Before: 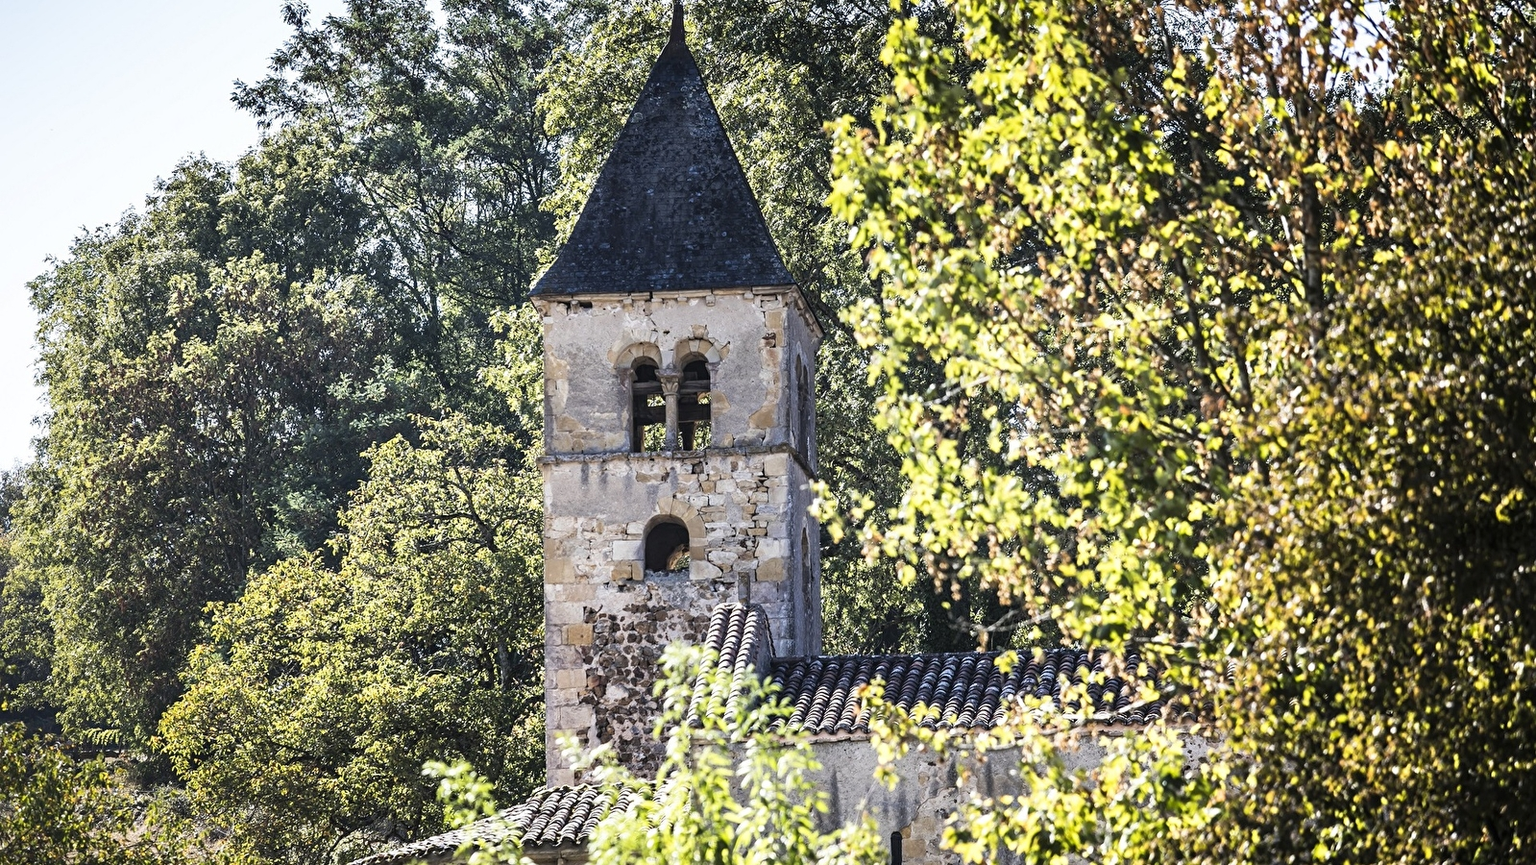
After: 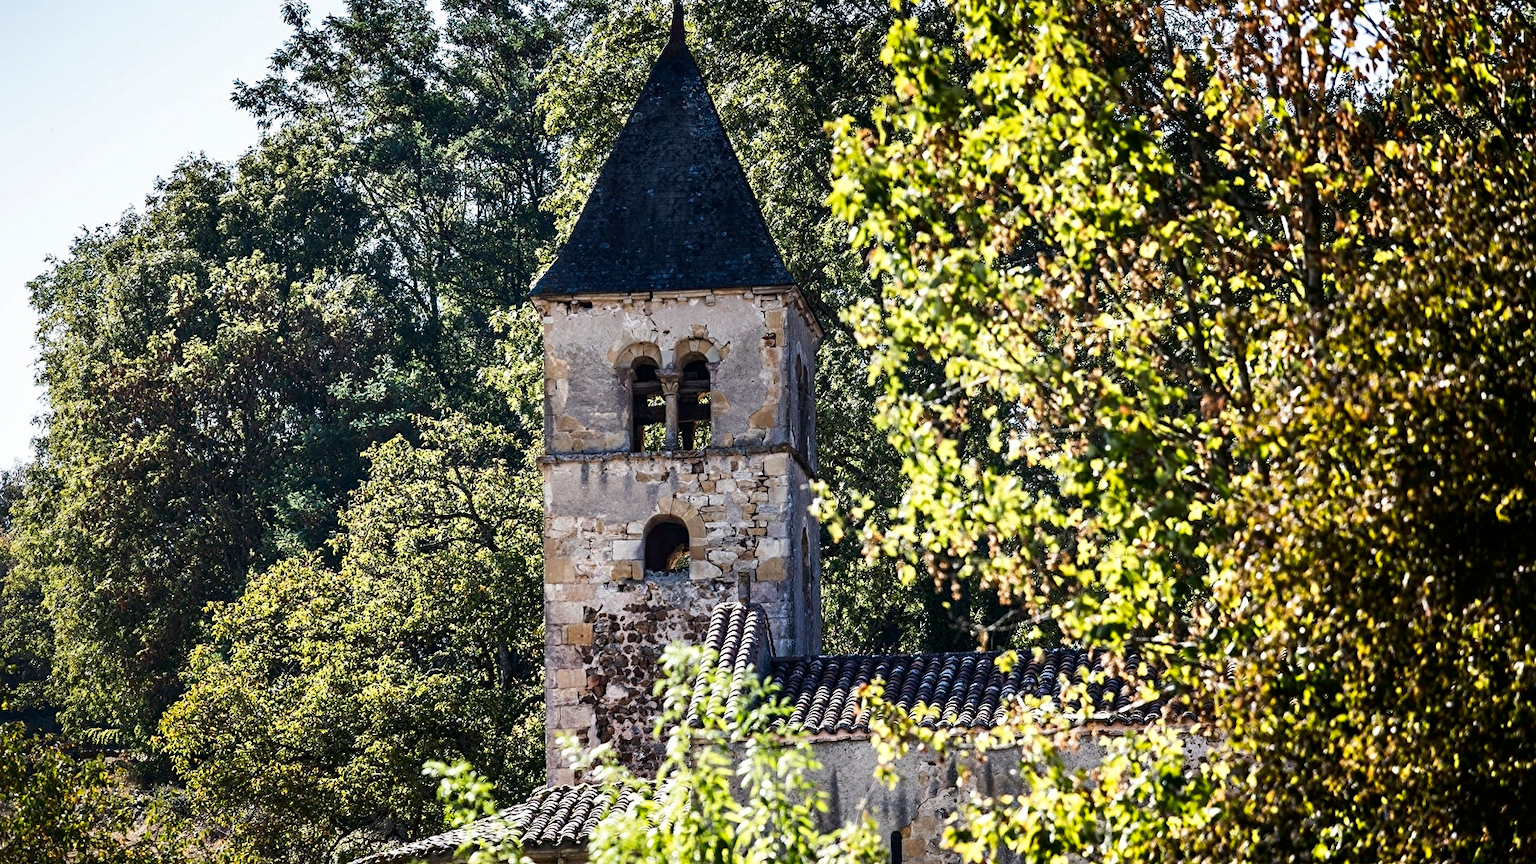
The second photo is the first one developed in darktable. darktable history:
tone equalizer: on, module defaults
contrast brightness saturation: brightness -0.2, saturation 0.08
